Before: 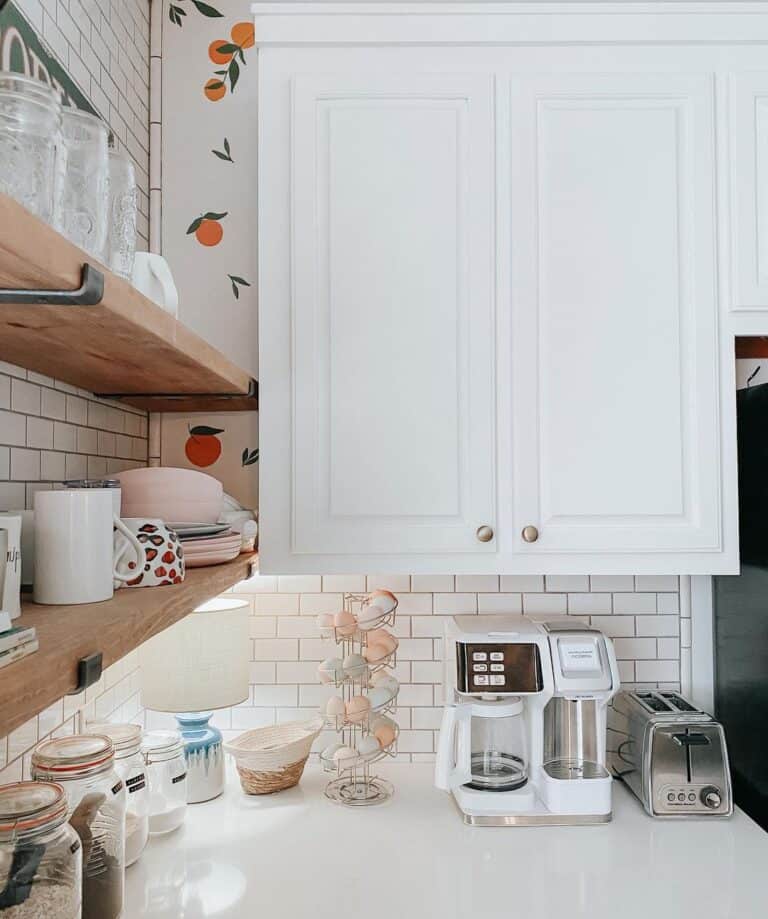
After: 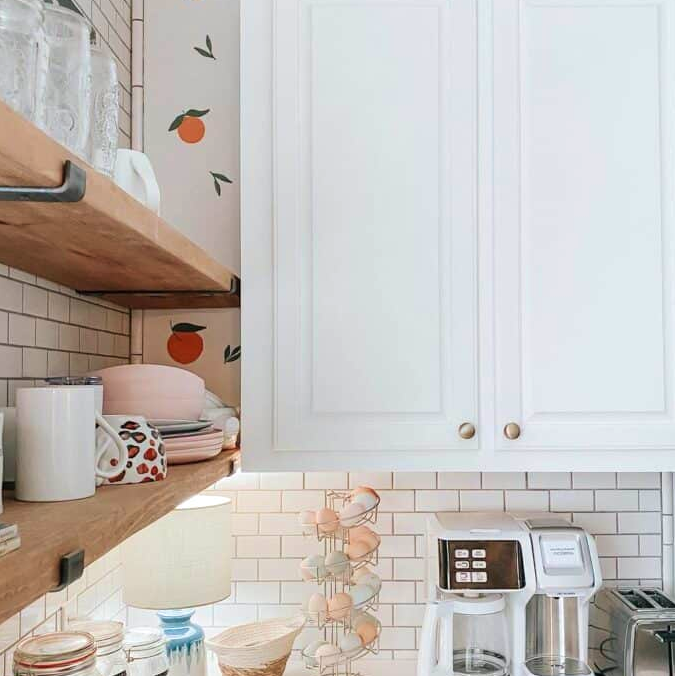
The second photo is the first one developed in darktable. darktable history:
velvia: on, module defaults
exposure: exposure 0.15 EV, compensate highlight preservation false
crop and rotate: left 2.425%, top 11.305%, right 9.6%, bottom 15.08%
